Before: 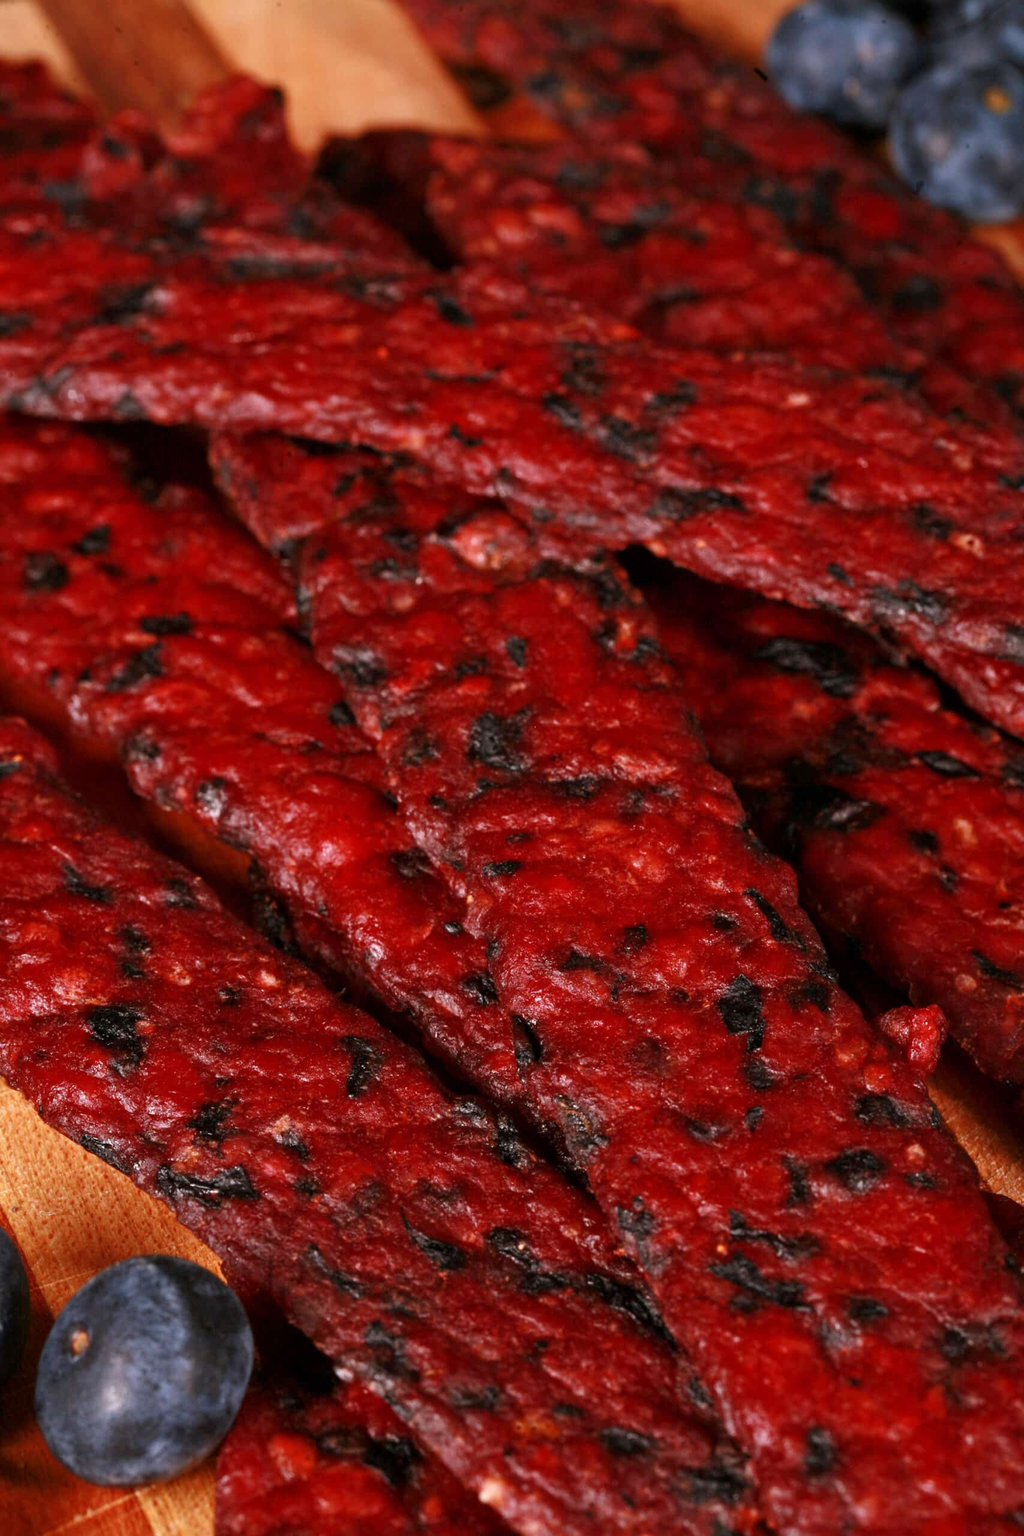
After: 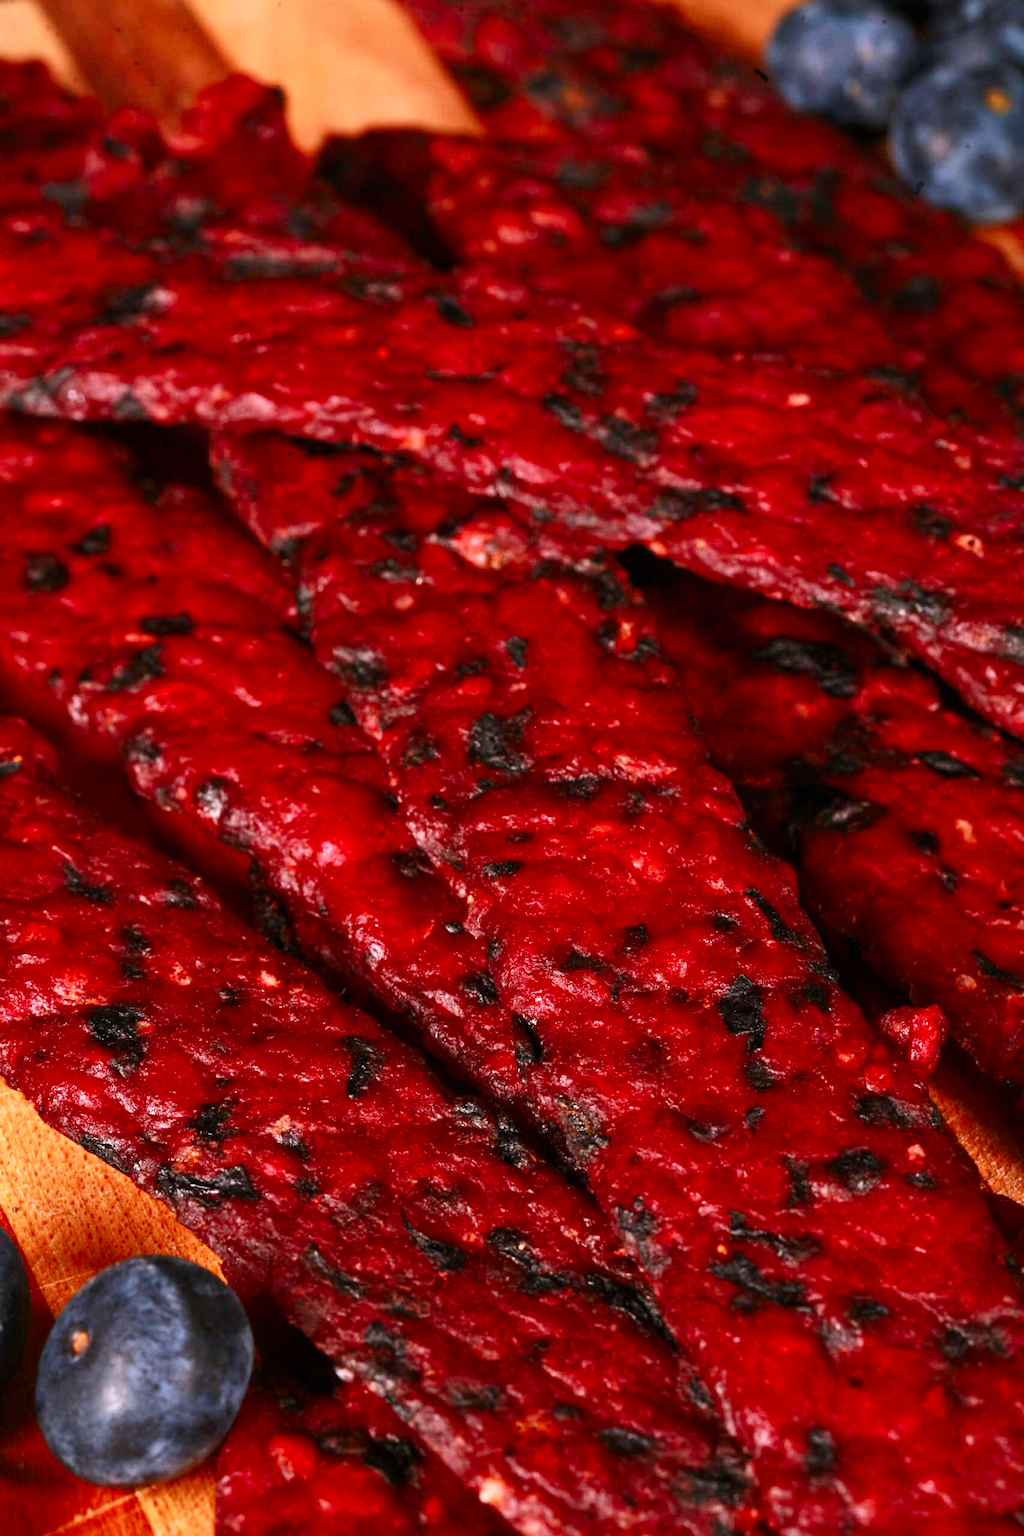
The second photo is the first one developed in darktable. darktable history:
contrast brightness saturation: contrast 0.225, brightness 0.109, saturation 0.287
